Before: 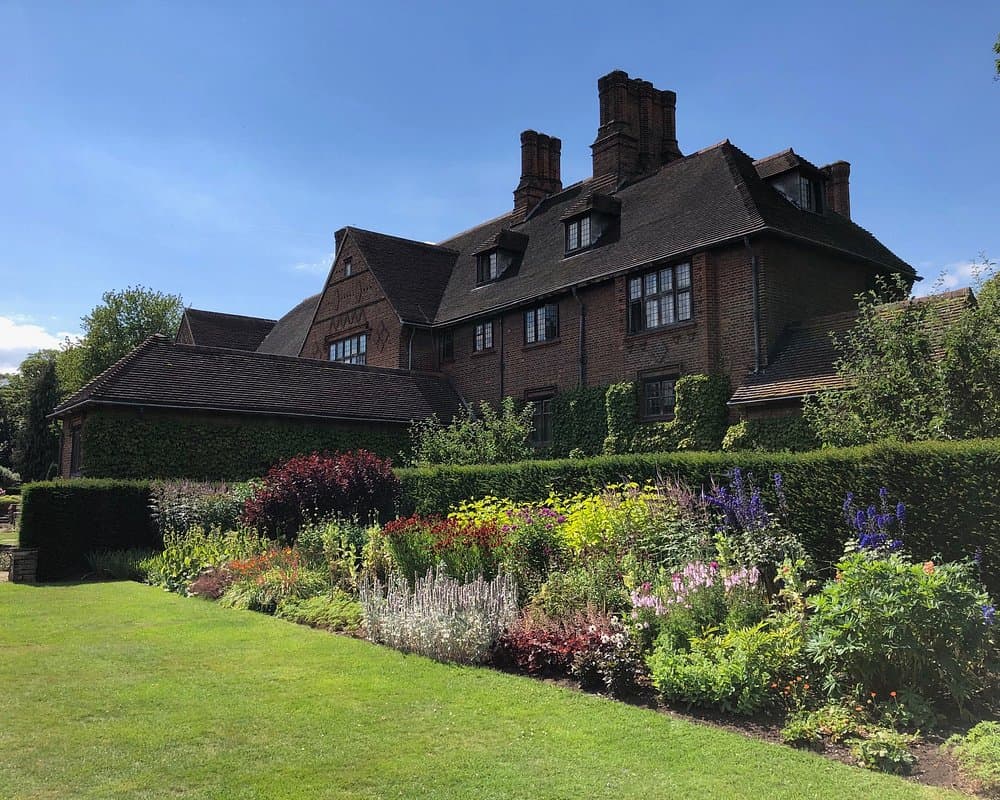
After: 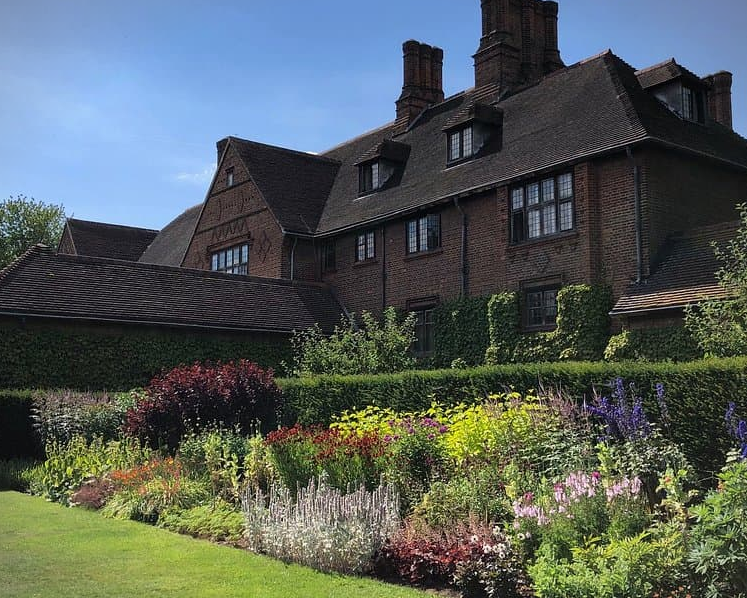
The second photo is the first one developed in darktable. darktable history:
crop and rotate: left 11.831%, top 11.346%, right 13.429%, bottom 13.899%
vignetting: fall-off start 100%, fall-off radius 64.94%, automatic ratio true, unbound false
